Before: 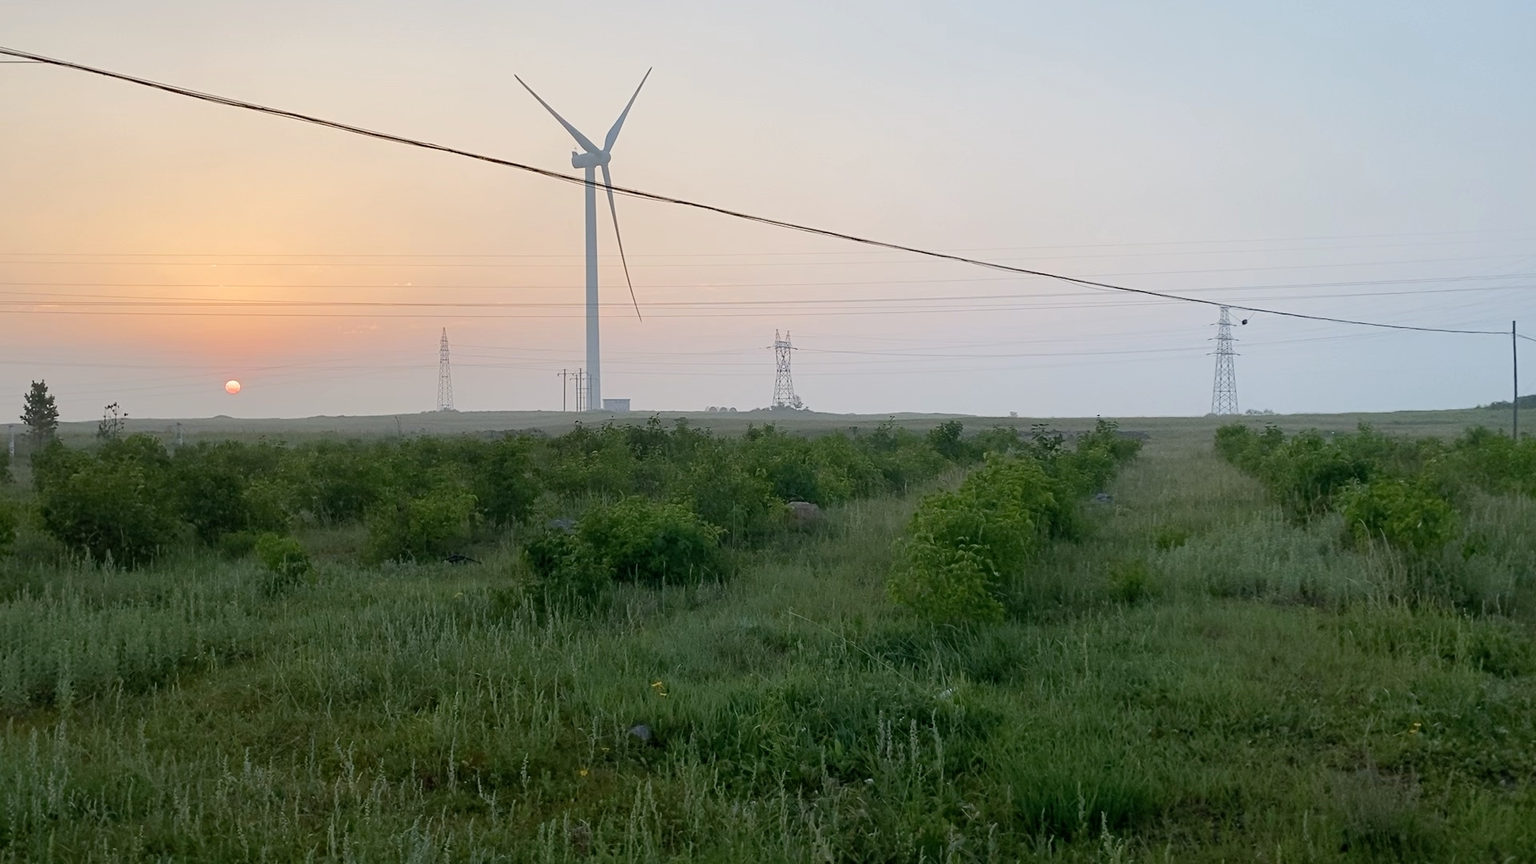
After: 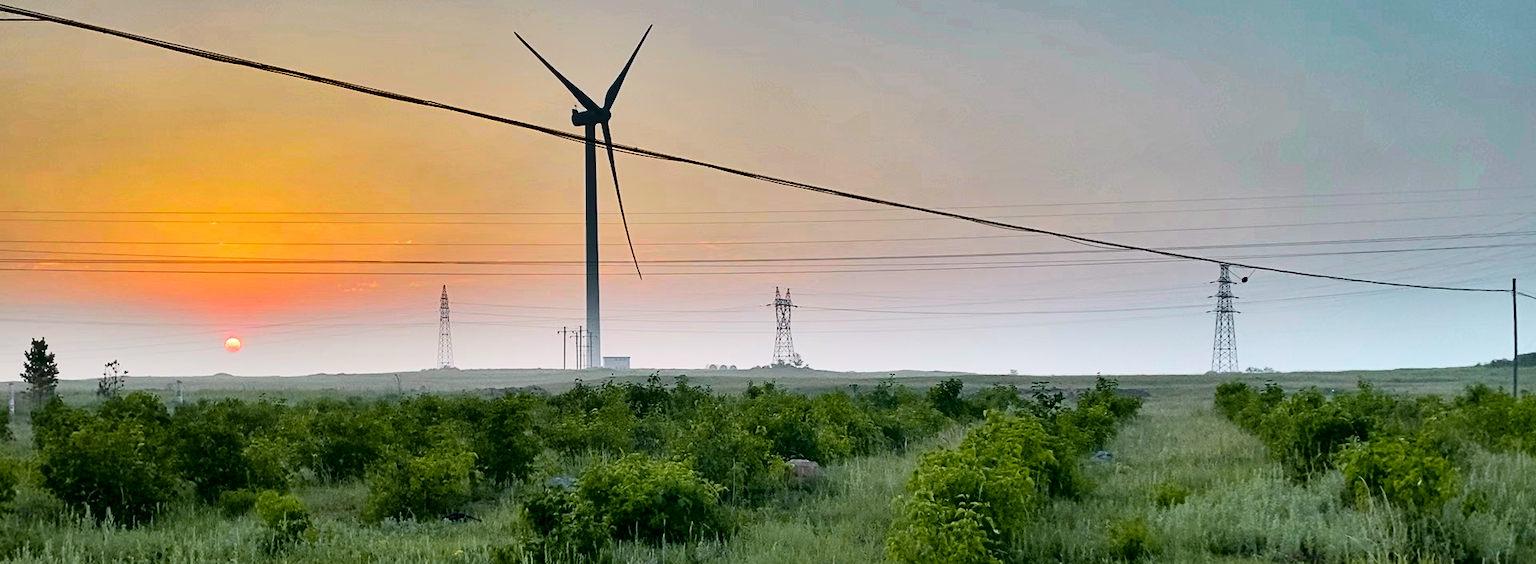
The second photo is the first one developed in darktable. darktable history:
shadows and highlights: shadows 24.7, highlights -79.94, soften with gaussian
tone curve: curves: ch0 [(0, 0.005) (0.103, 0.097) (0.18, 0.22) (0.378, 0.482) (0.504, 0.631) (0.663, 0.801) (0.834, 0.914) (1, 0.971)]; ch1 [(0, 0) (0.172, 0.123) (0.324, 0.253) (0.396, 0.388) (0.478, 0.461) (0.499, 0.498) (0.522, 0.528) (0.604, 0.692) (0.704, 0.818) (1, 1)]; ch2 [(0, 0) (0.411, 0.424) (0.496, 0.5) (0.515, 0.519) (0.555, 0.585) (0.628, 0.703) (1, 1)], color space Lab, independent channels, preserve colors none
crop and rotate: top 4.909%, bottom 29.707%
contrast equalizer: octaves 7, y [[0.6 ×6], [0.55 ×6], [0 ×6], [0 ×6], [0 ×6]]
